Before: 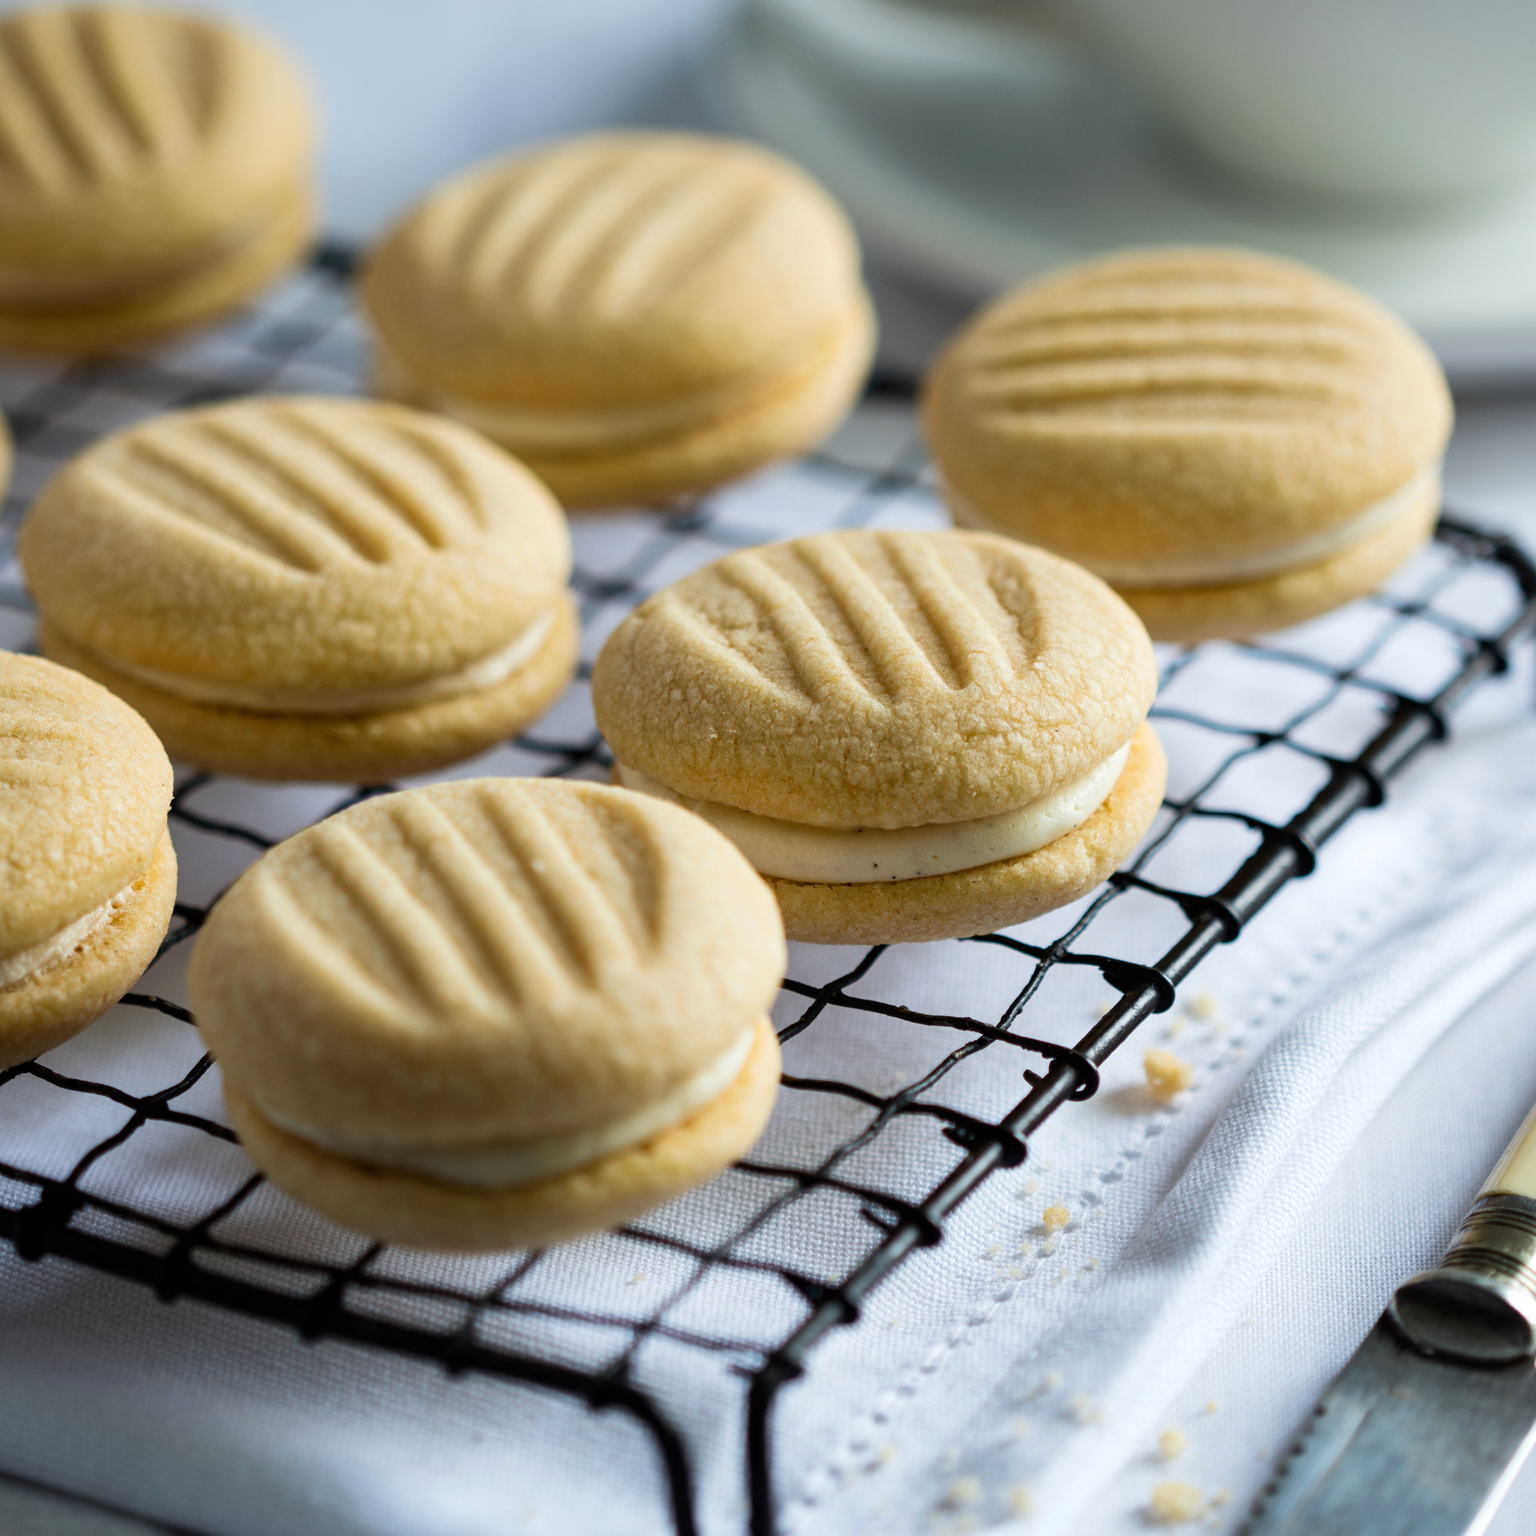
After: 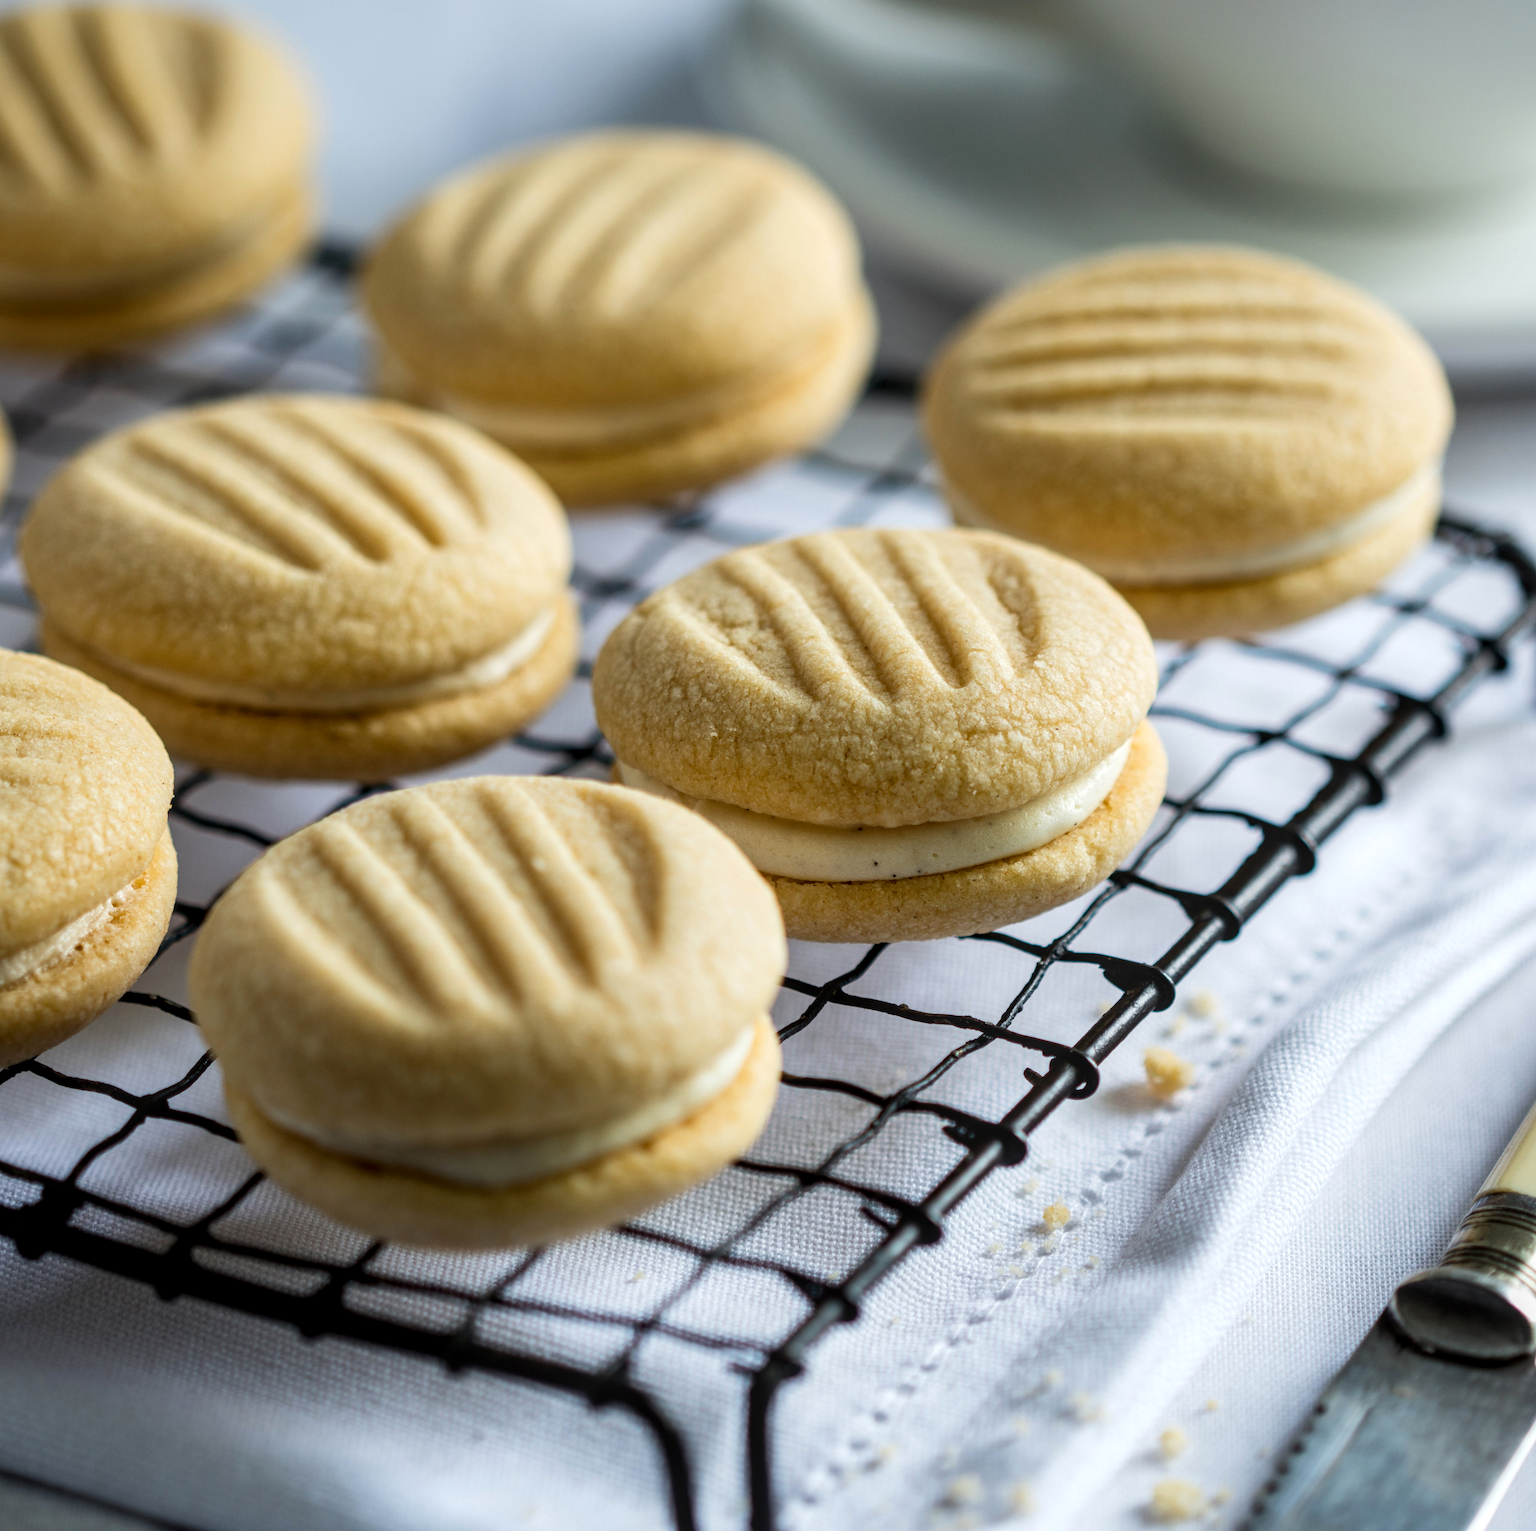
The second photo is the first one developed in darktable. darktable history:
local contrast: on, module defaults
crop: top 0.136%, bottom 0.14%
